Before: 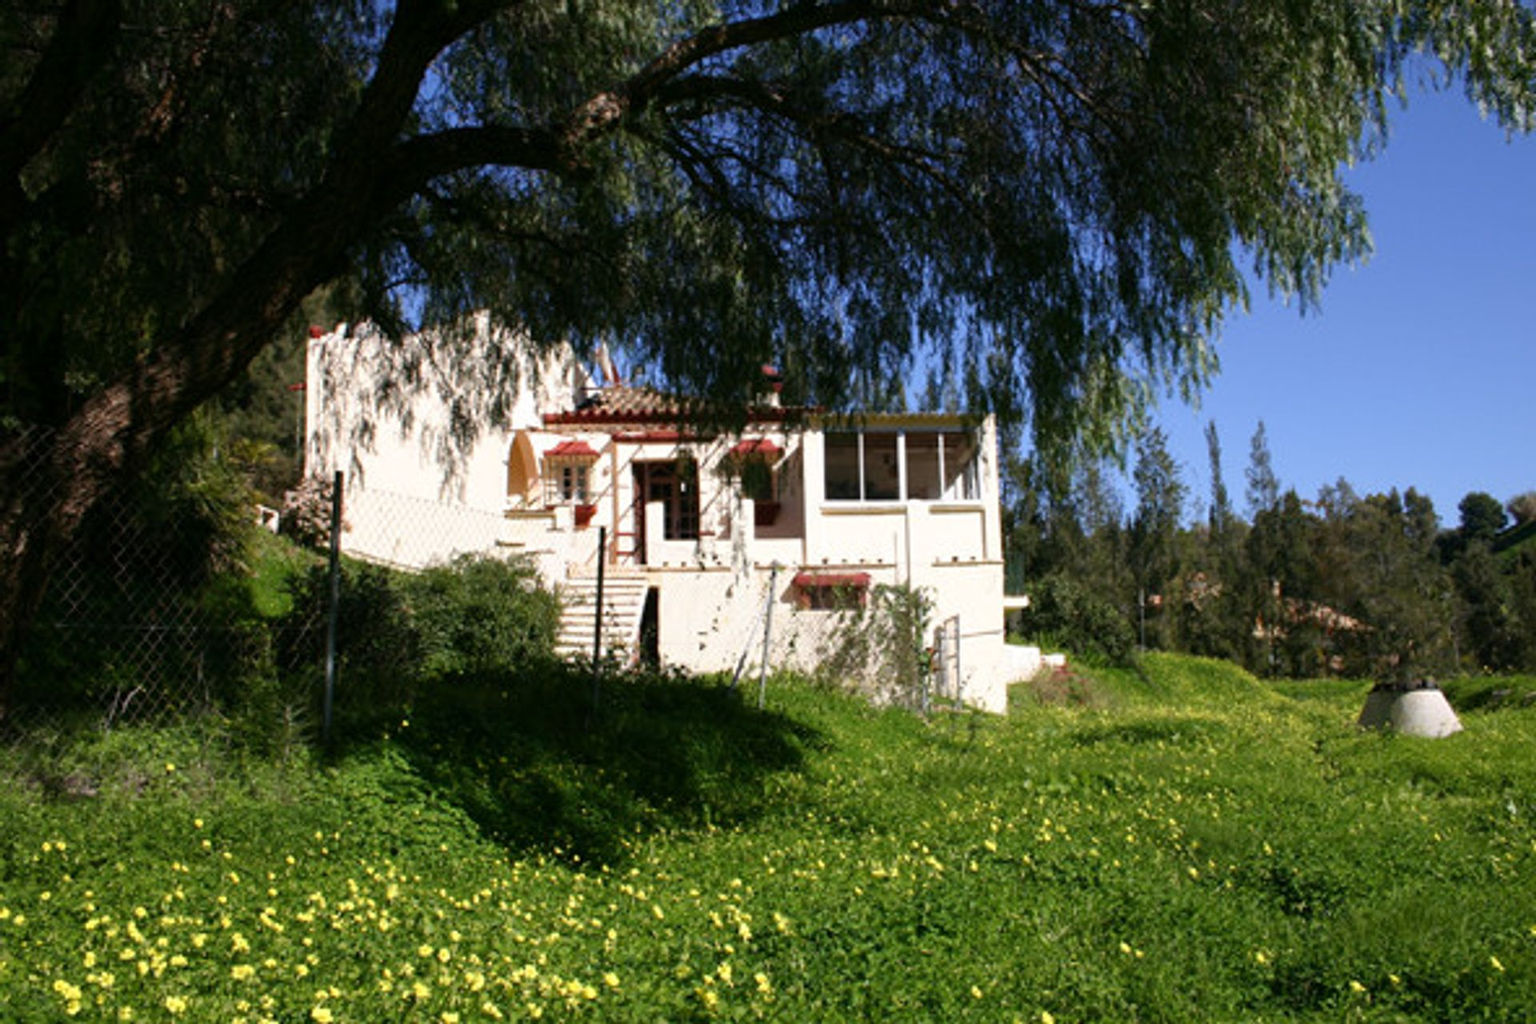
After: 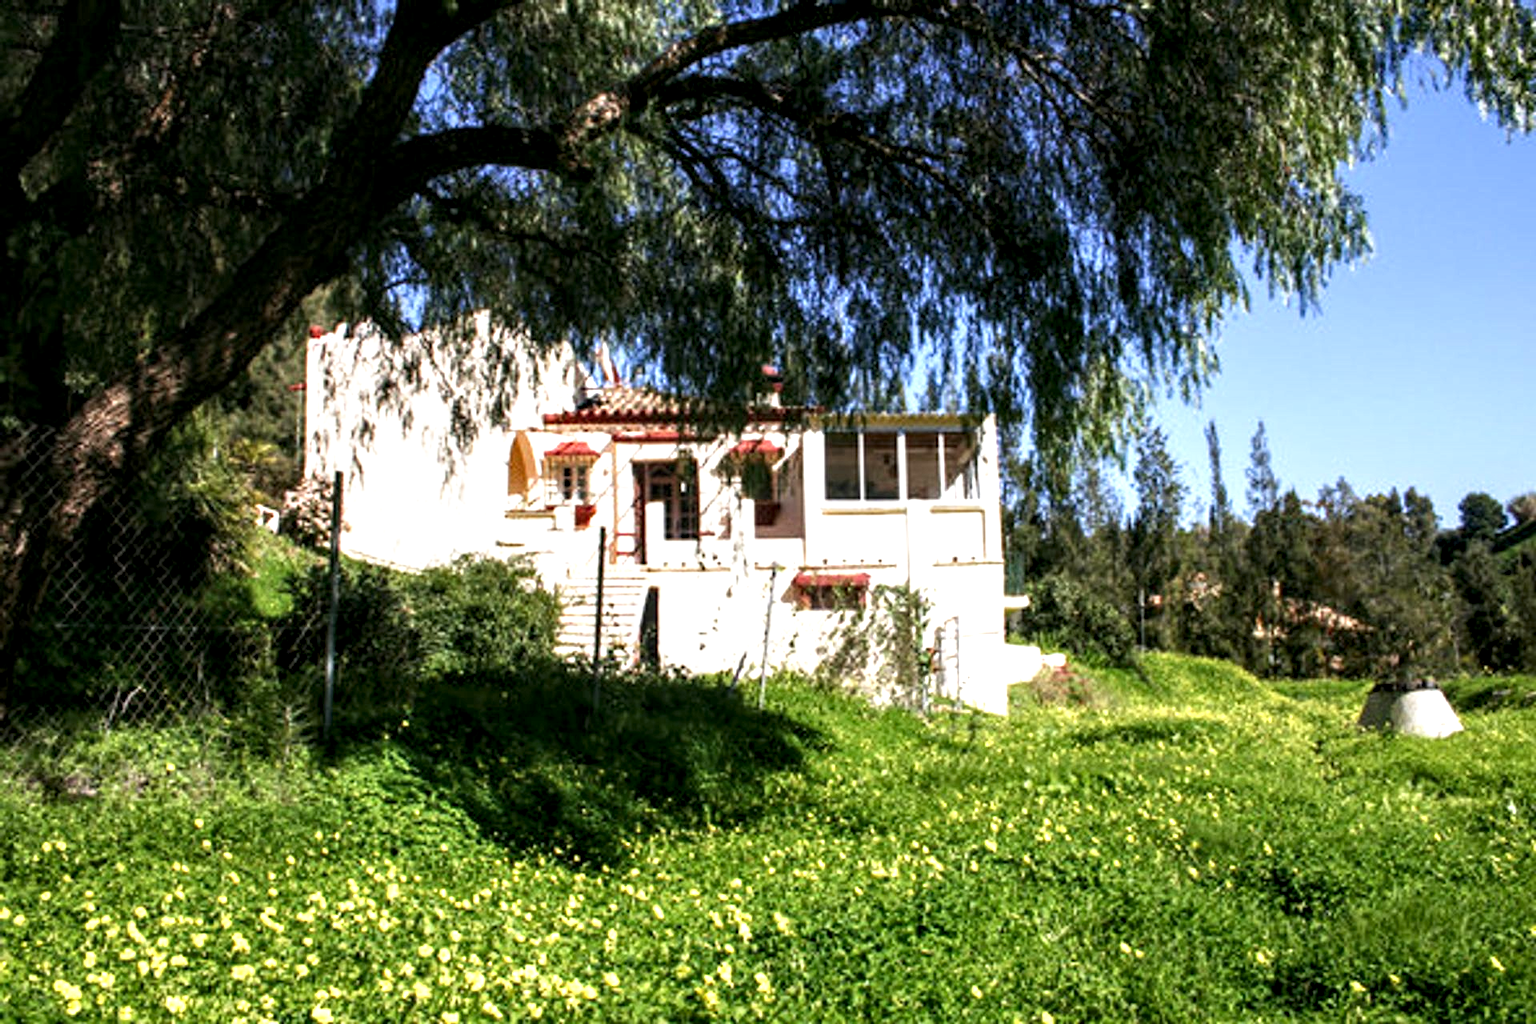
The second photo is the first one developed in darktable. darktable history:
exposure: exposure 0.203 EV, compensate highlight preservation false
base curve: curves: ch0 [(0, 0) (0.557, 0.834) (1, 1)], preserve colors none
local contrast: detail 160%
